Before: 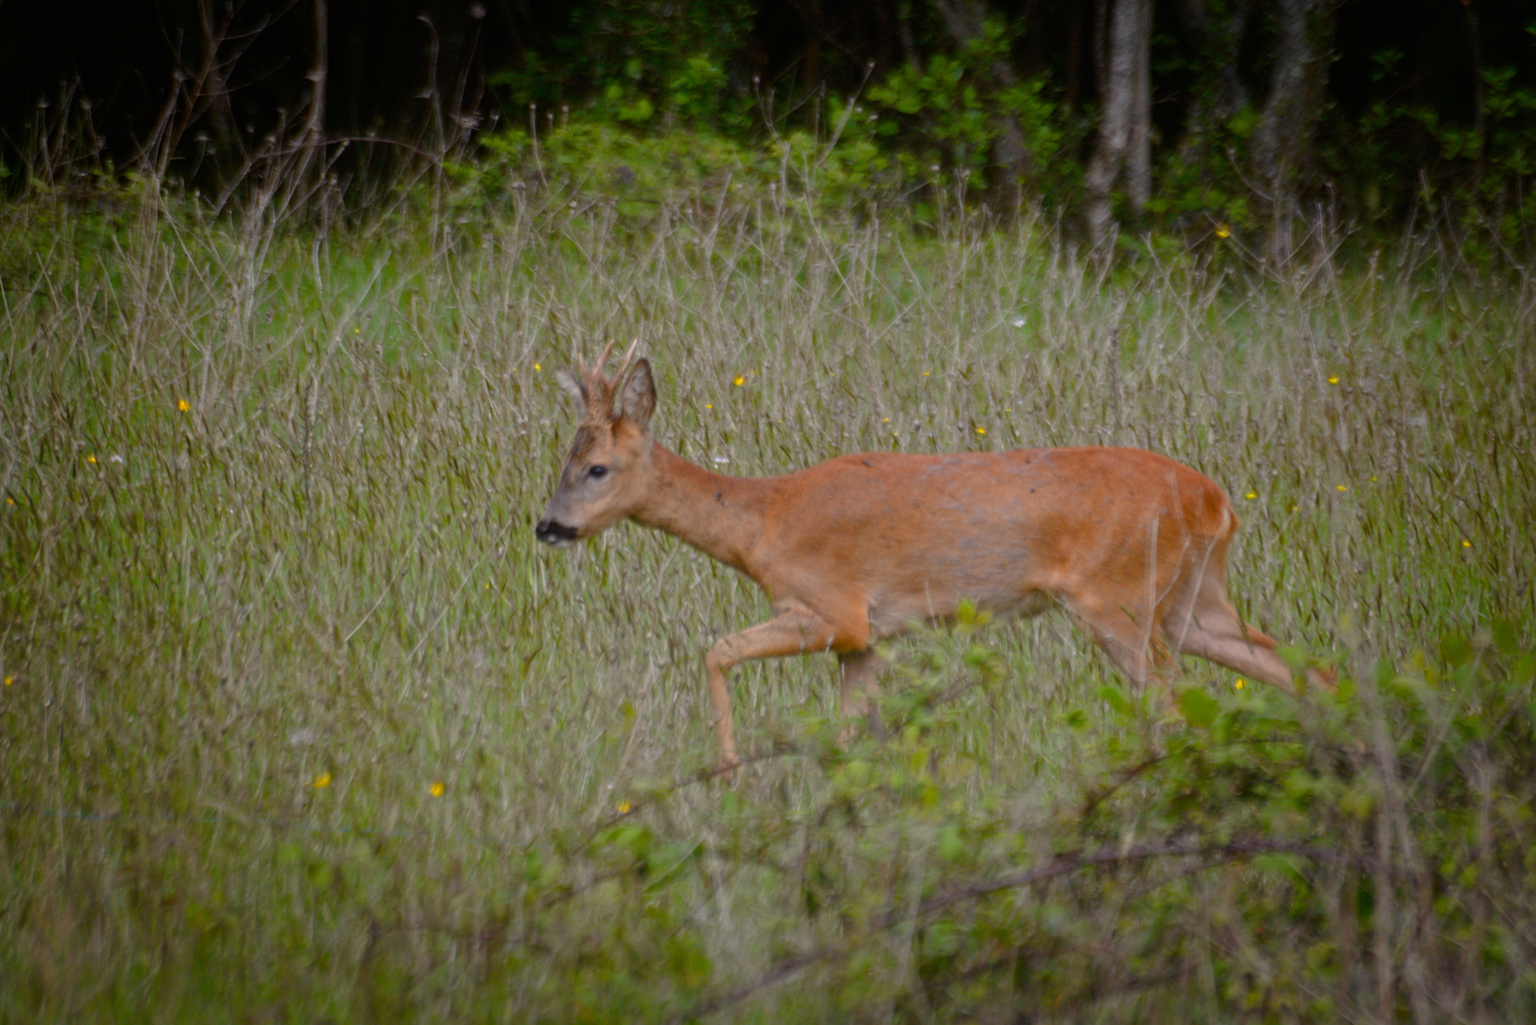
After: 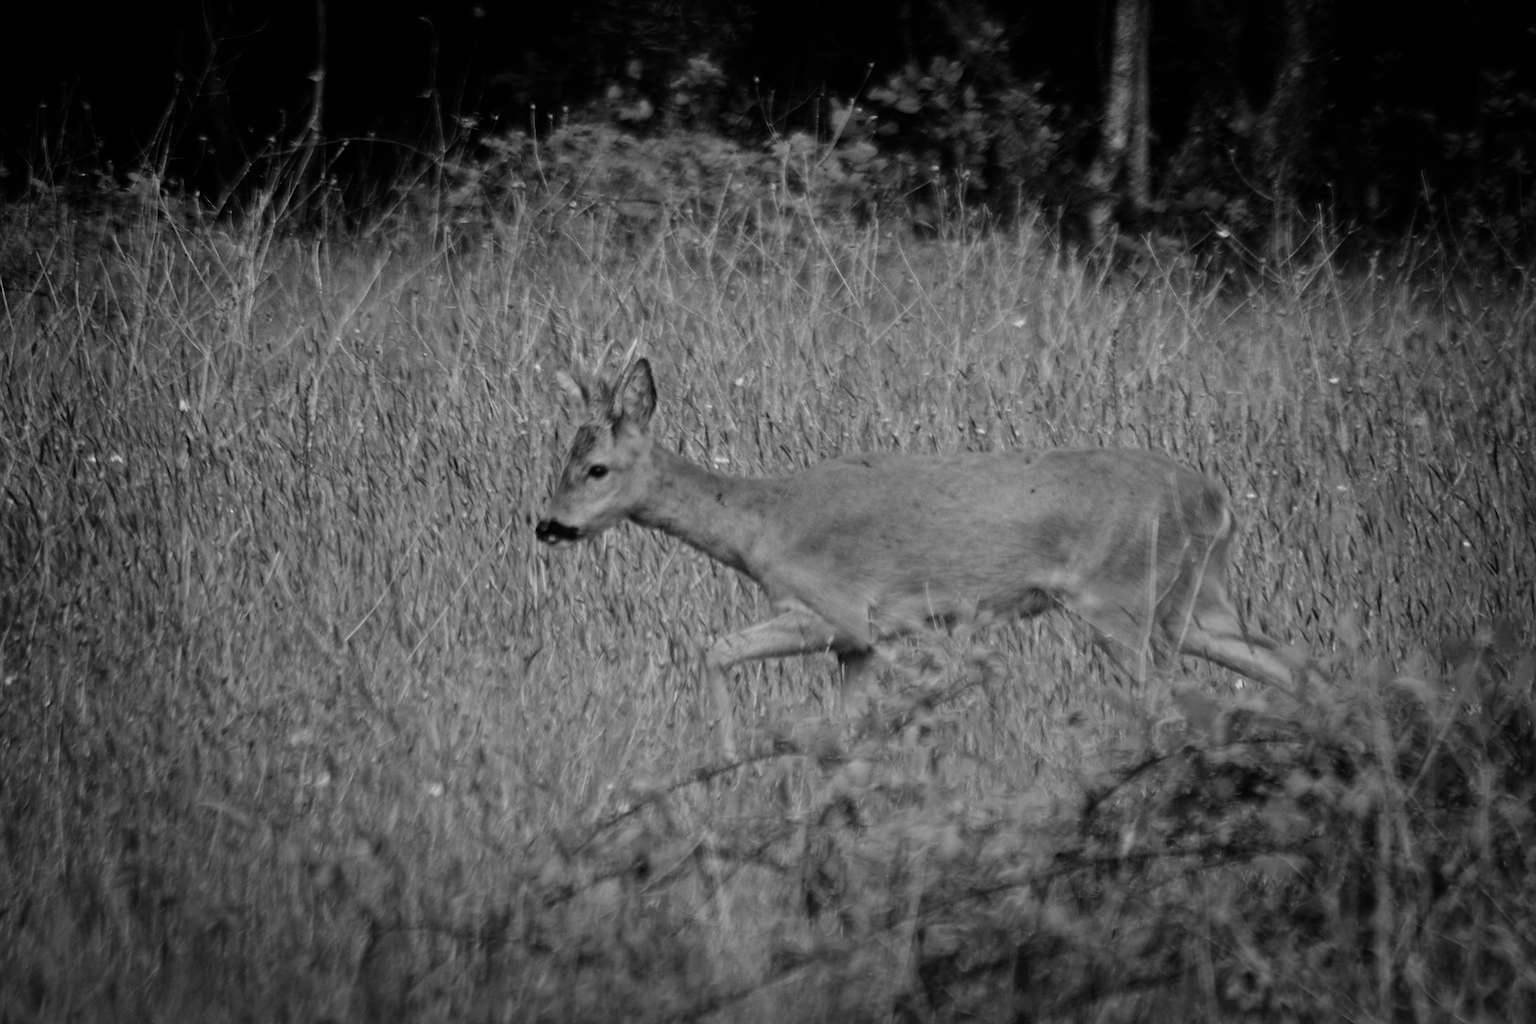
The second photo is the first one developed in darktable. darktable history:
shadows and highlights: shadows 22.7, highlights -48.71, soften with gaussian
contrast brightness saturation: saturation -1
sigmoid: contrast 1.8, skew -0.2, preserve hue 0%, red attenuation 0.1, red rotation 0.035, green attenuation 0.1, green rotation -0.017, blue attenuation 0.15, blue rotation -0.052, base primaries Rec2020
sharpen: radius 1, threshold 1
